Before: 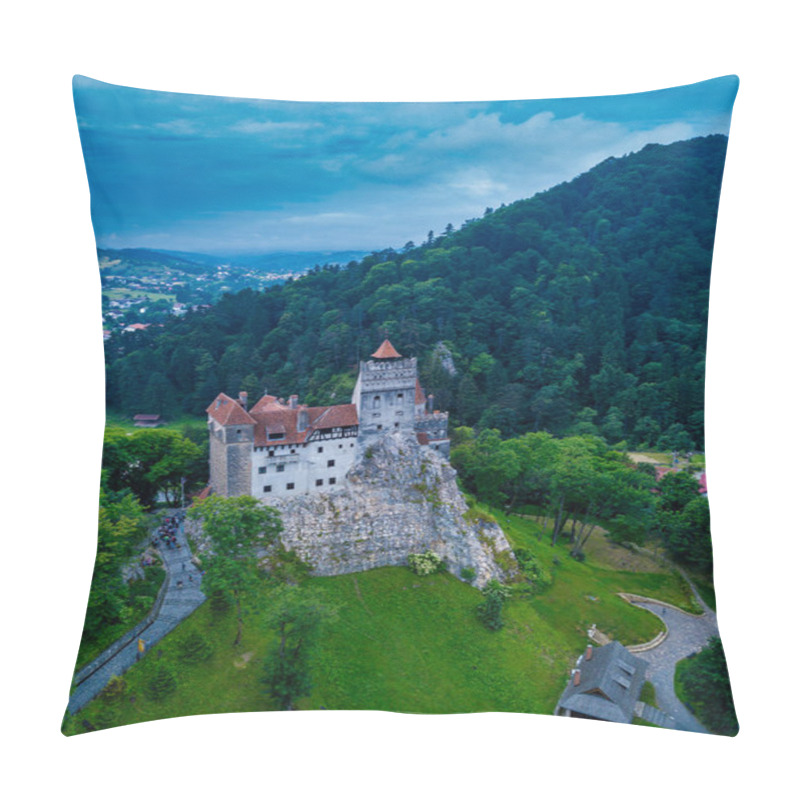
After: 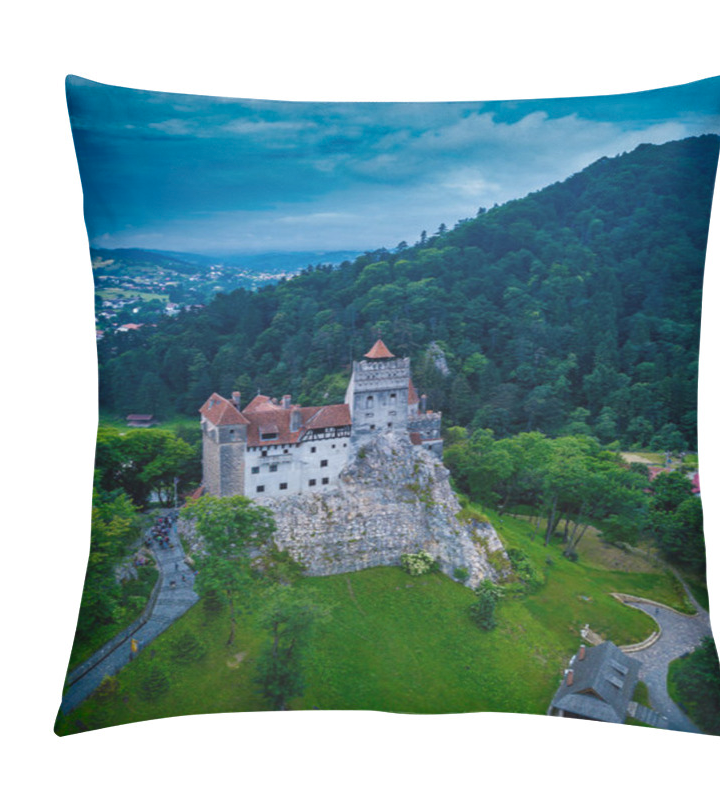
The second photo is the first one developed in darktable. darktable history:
crop and rotate: left 0.938%, right 9.009%
shadows and highlights: soften with gaussian
